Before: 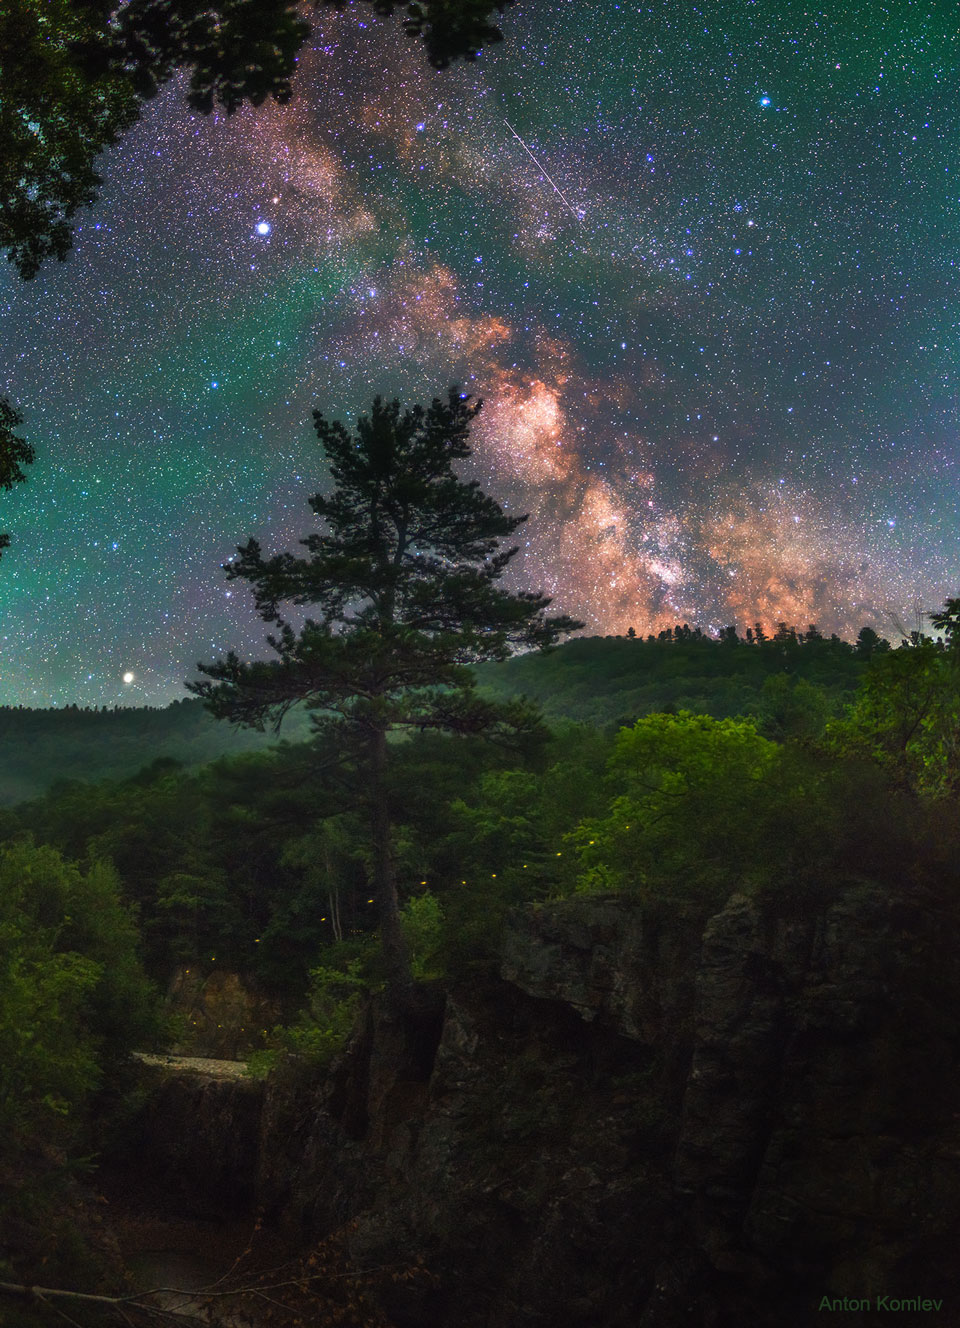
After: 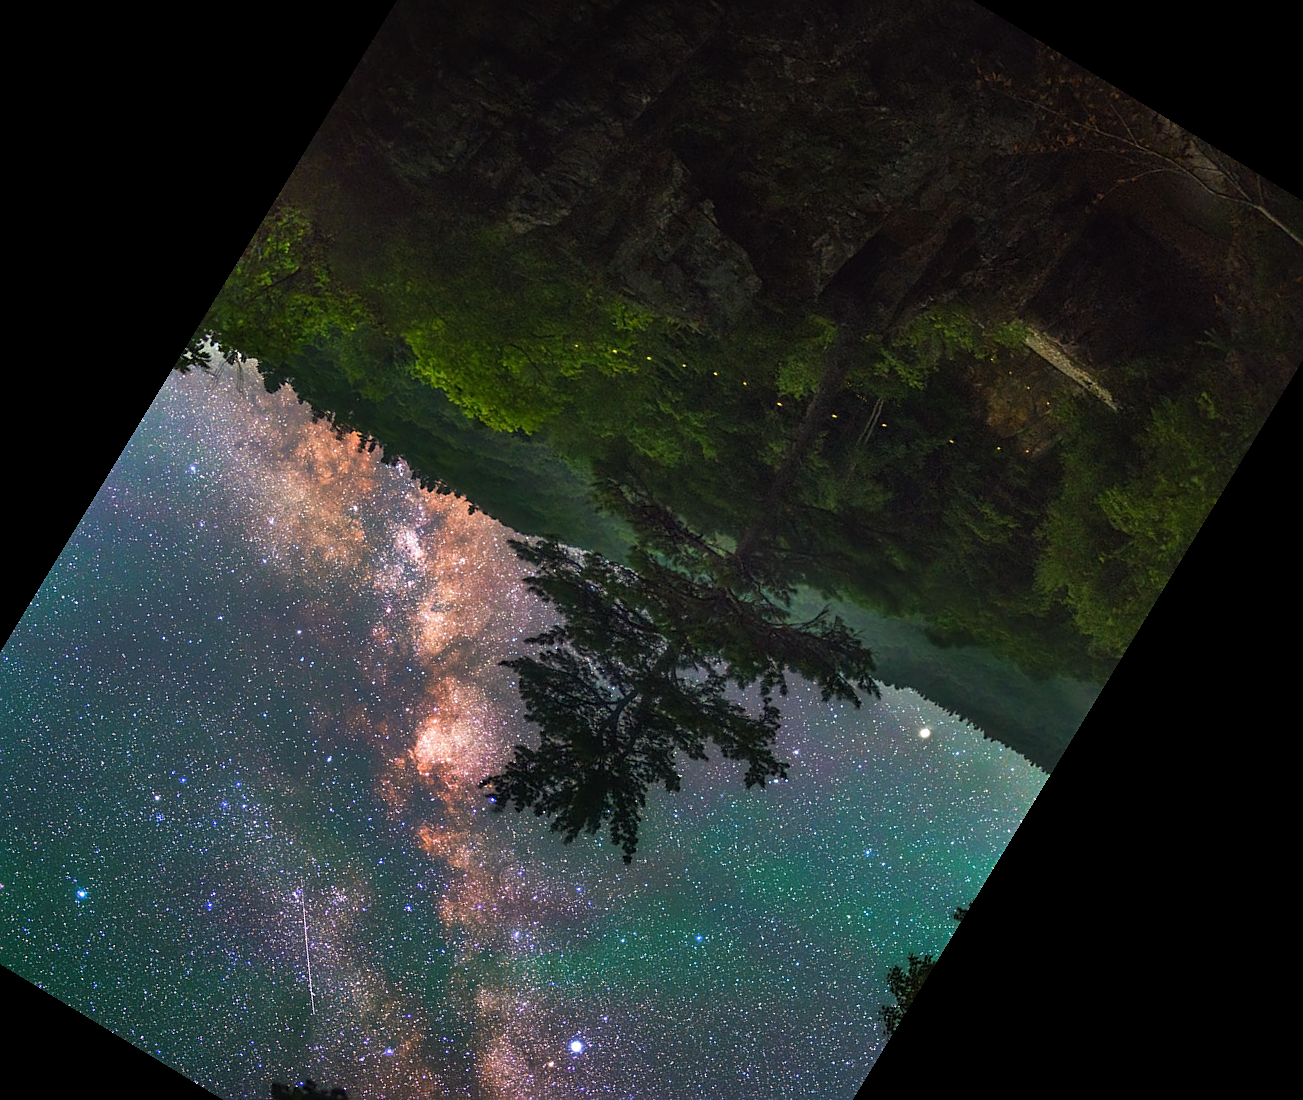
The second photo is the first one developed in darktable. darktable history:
crop and rotate: angle 148.68°, left 9.111%, top 15.603%, right 4.588%, bottom 17.041%
sharpen: on, module defaults
